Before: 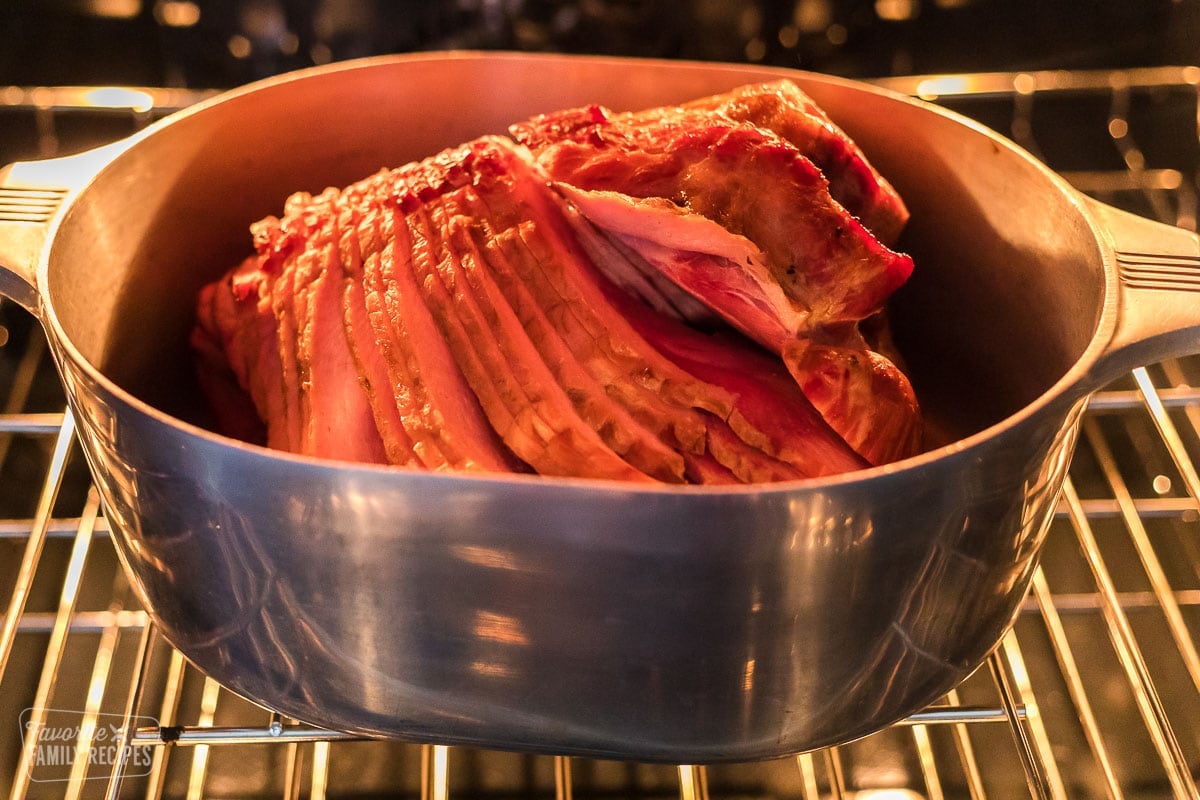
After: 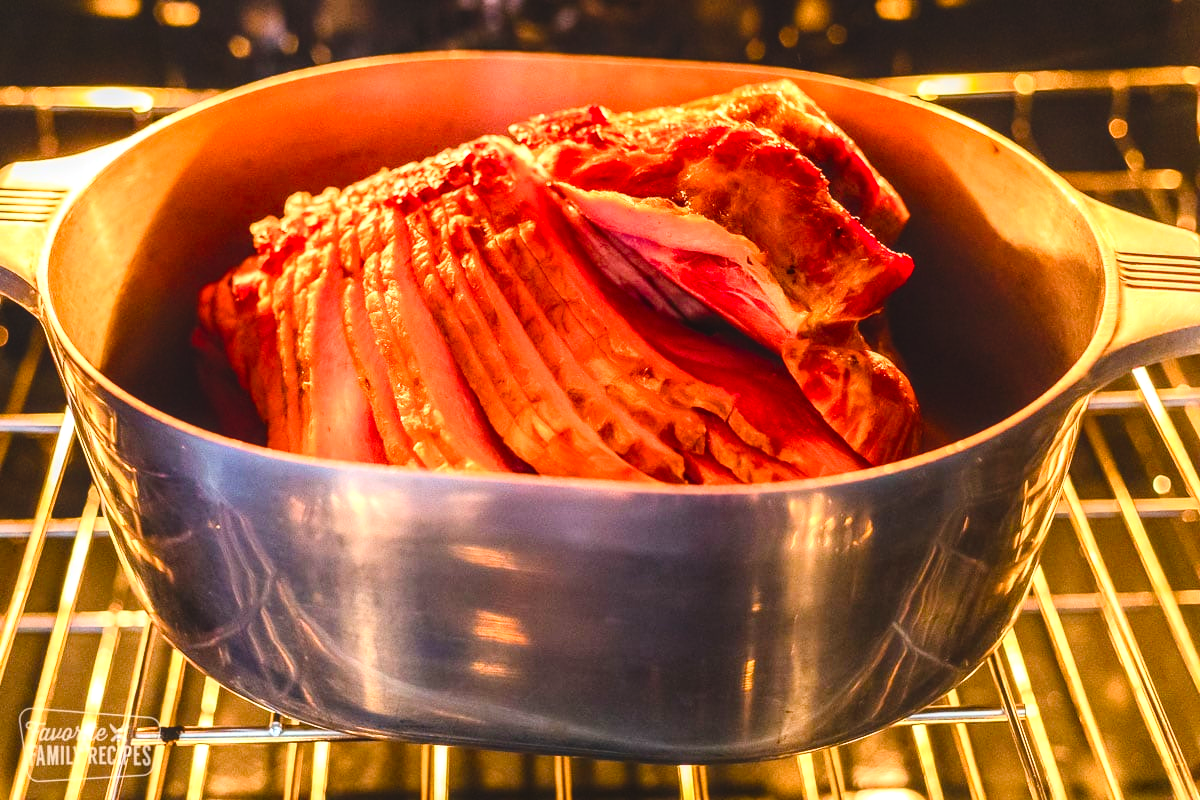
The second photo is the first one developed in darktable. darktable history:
contrast brightness saturation: contrast 0.2, brightness 0.144, saturation 0.142
local contrast: on, module defaults
tone equalizer: -8 EV -0.451 EV, -7 EV -0.368 EV, -6 EV -0.305 EV, -5 EV -0.212 EV, -3 EV 0.208 EV, -2 EV 0.309 EV, -1 EV 0.413 EV, +0 EV 0.445 EV
color balance rgb: global offset › luminance 0.676%, perceptual saturation grading › global saturation 20.014%, perceptual saturation grading › highlights -19.804%, perceptual saturation grading › shadows 29.513%, perceptual brilliance grading › global brilliance 2.661%, perceptual brilliance grading › highlights -2.581%, perceptual brilliance grading › shadows 3.825%, global vibrance 20%
